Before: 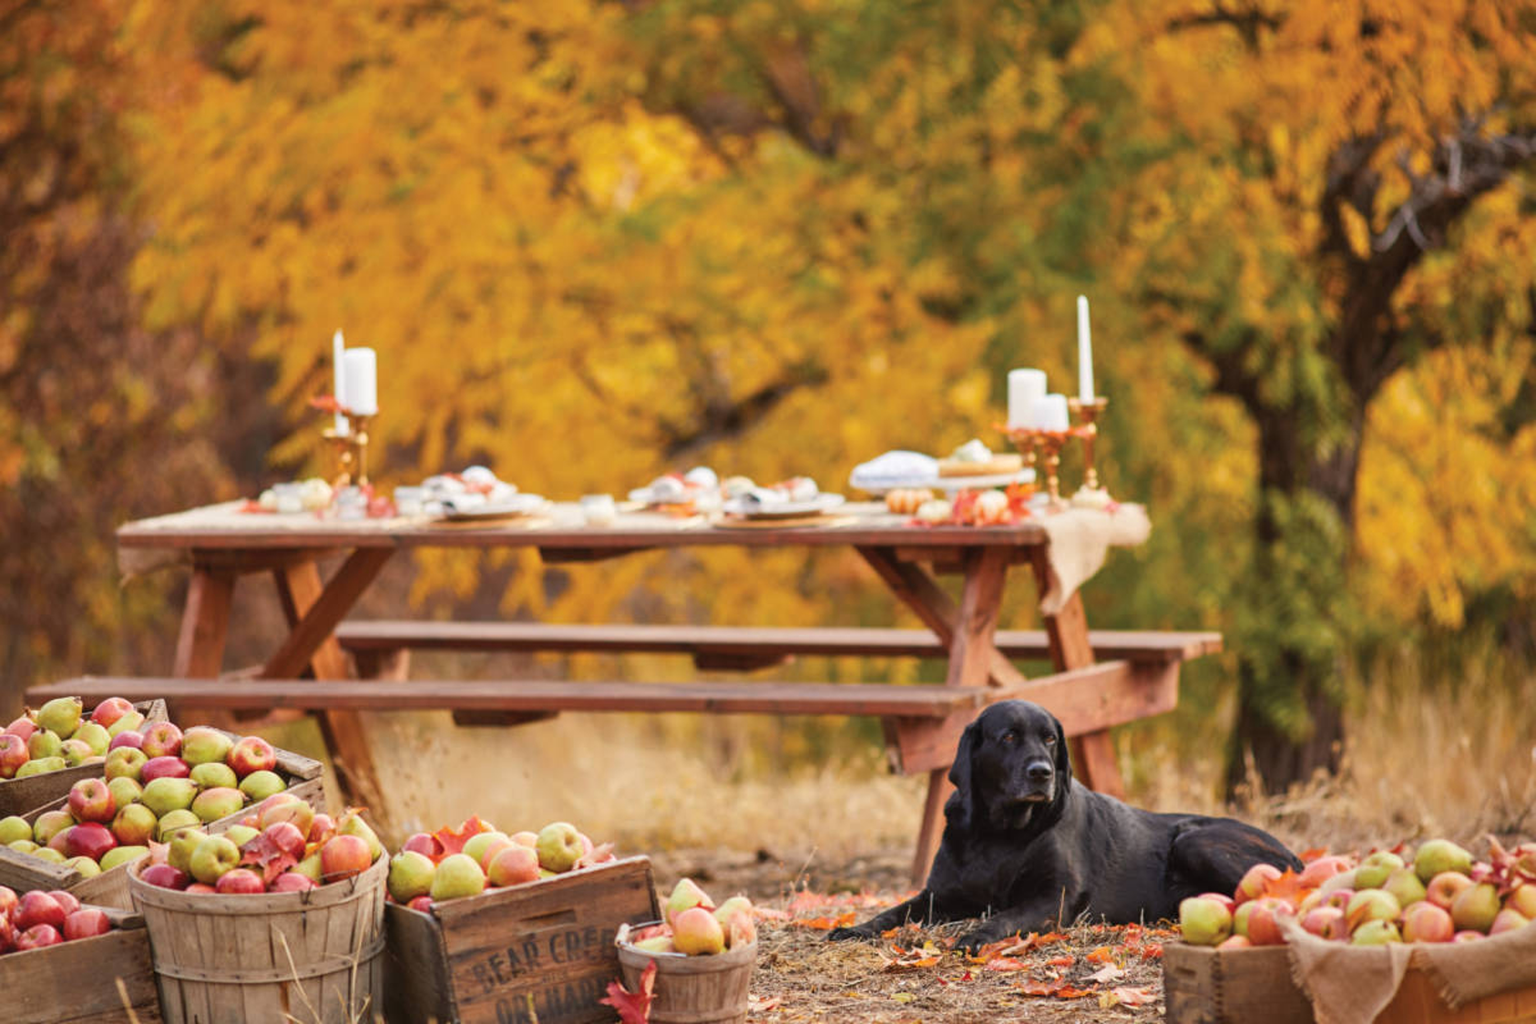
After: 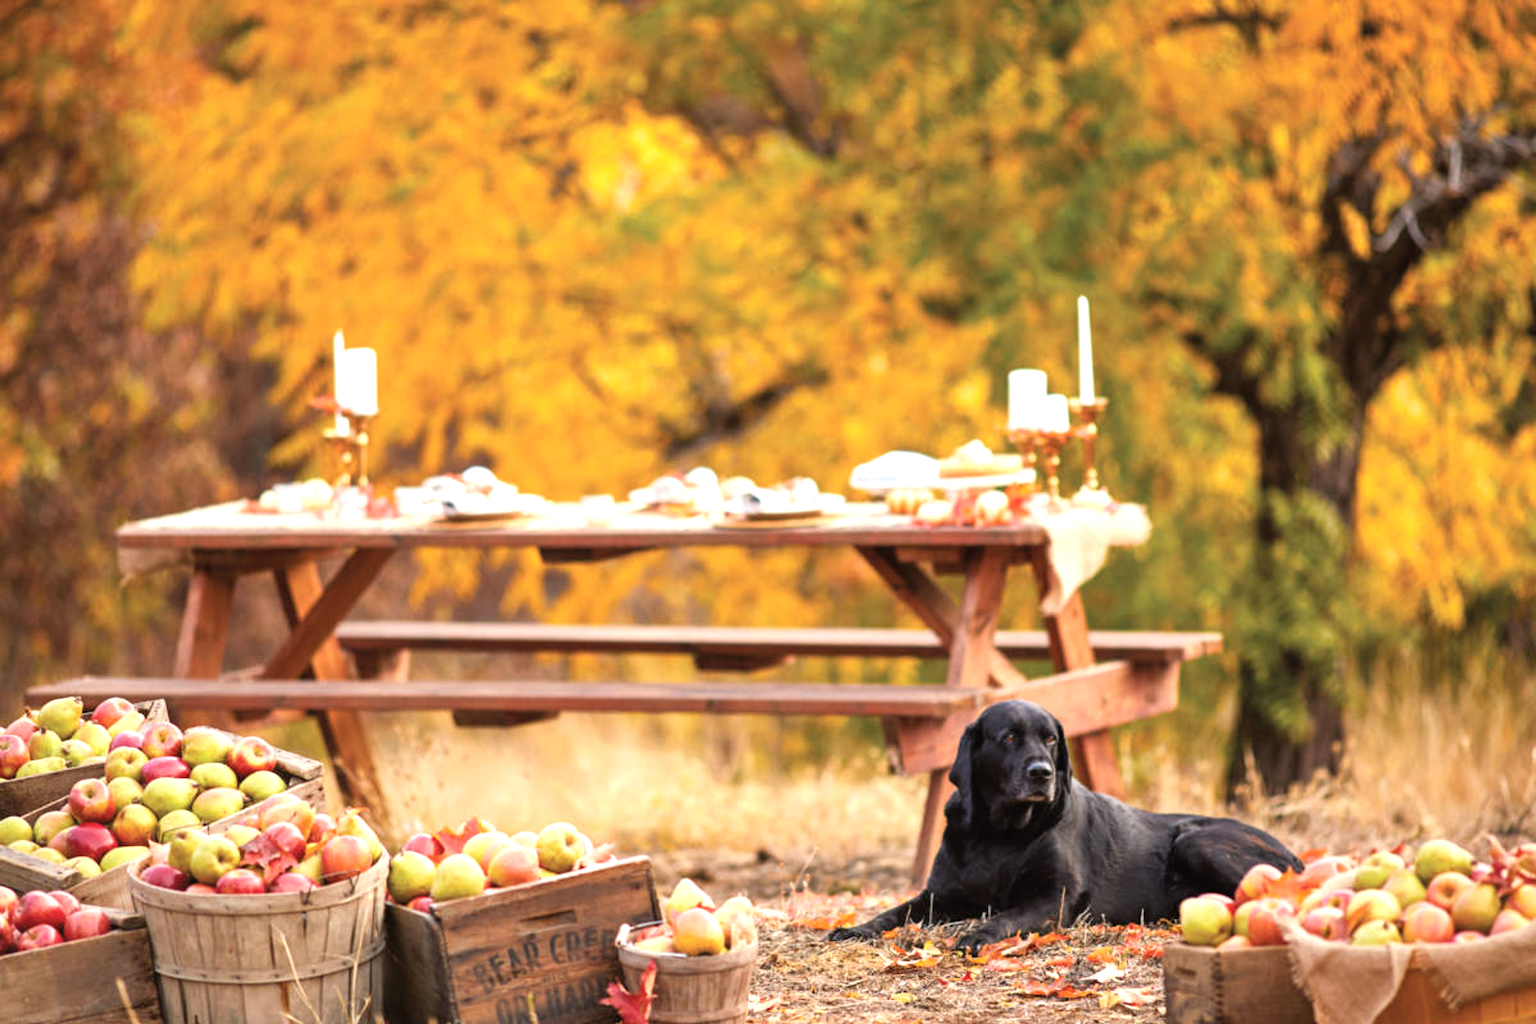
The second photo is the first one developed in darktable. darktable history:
tone equalizer: -8 EV -0.737 EV, -7 EV -0.671 EV, -6 EV -0.596 EV, -5 EV -0.389 EV, -3 EV 0.401 EV, -2 EV 0.6 EV, -1 EV 0.694 EV, +0 EV 0.777 EV
